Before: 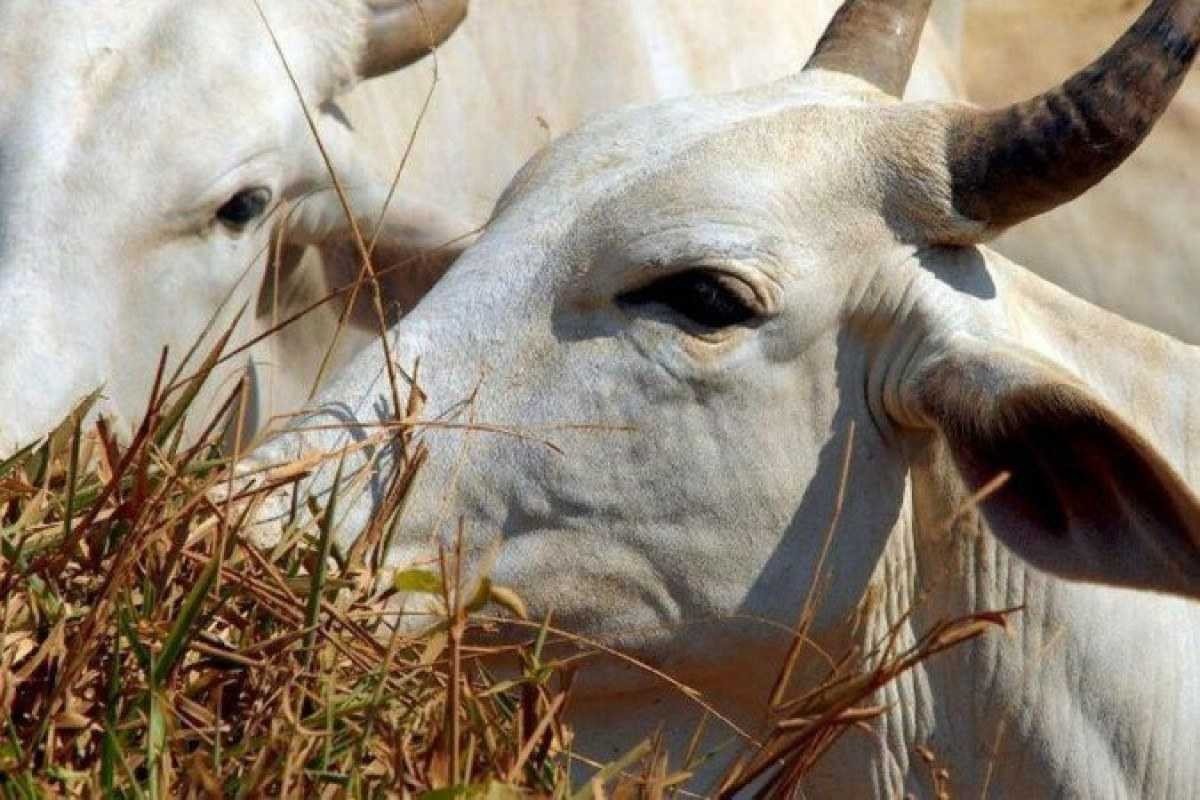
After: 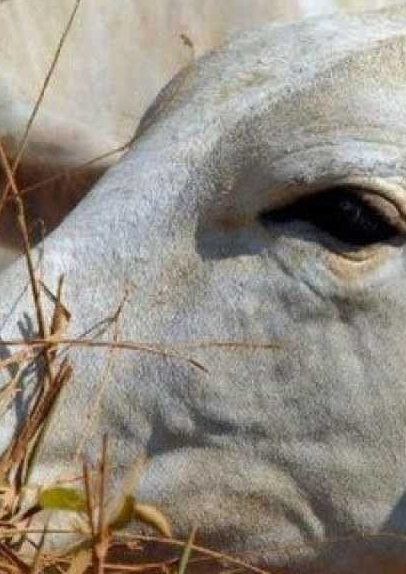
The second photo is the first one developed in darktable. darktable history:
shadows and highlights: shadows 43.73, white point adjustment -1.54, soften with gaussian
crop and rotate: left 29.706%, top 10.349%, right 36.406%, bottom 17.901%
